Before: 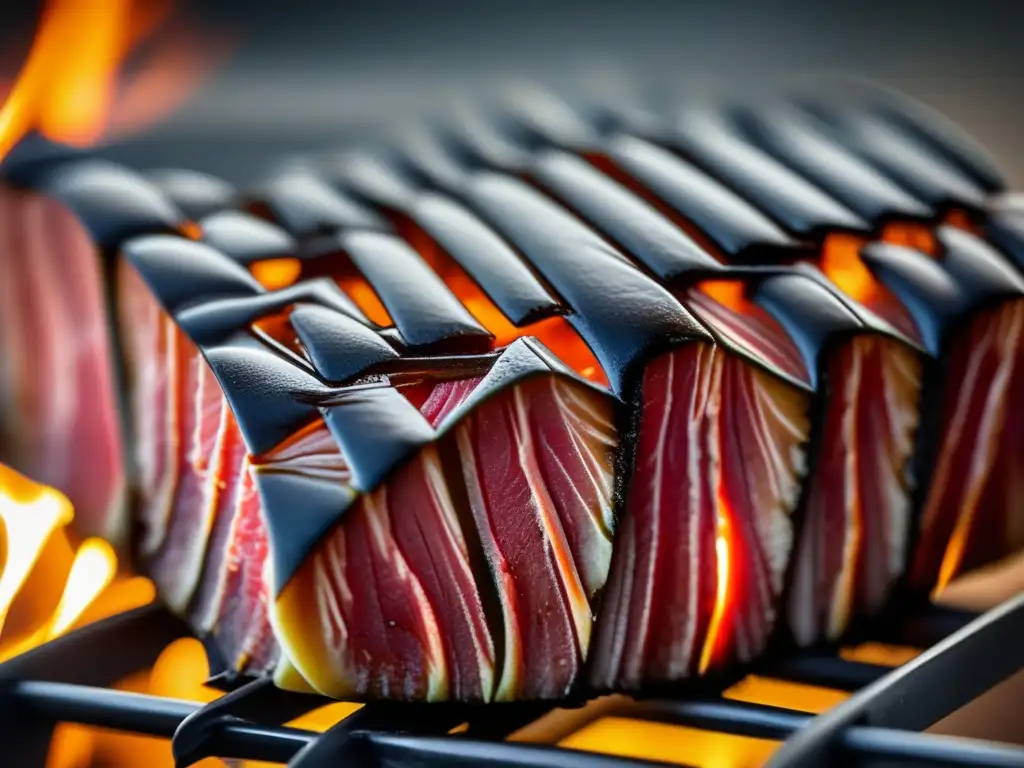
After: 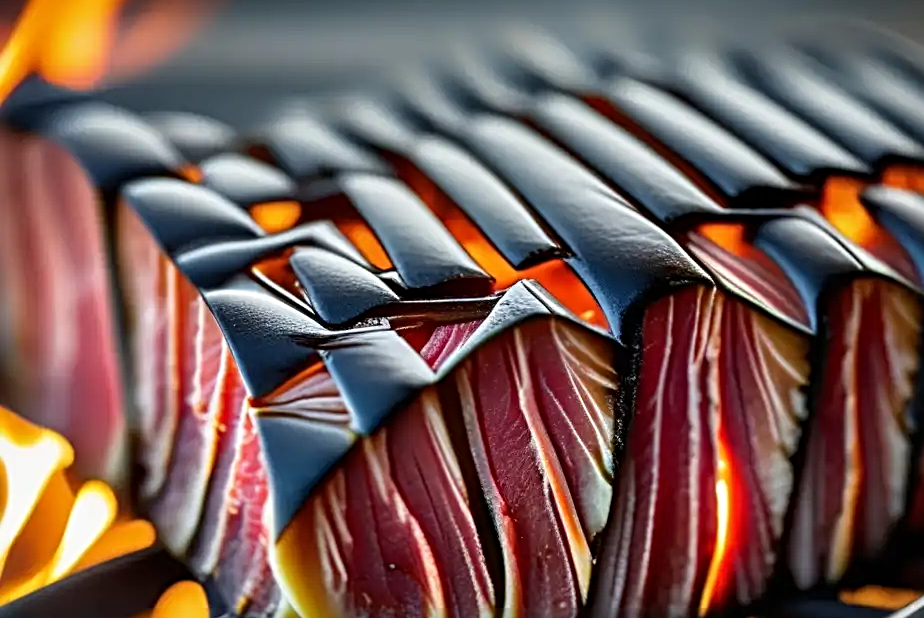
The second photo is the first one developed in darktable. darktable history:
sharpen: radius 4
crop: top 7.49%, right 9.717%, bottom 11.943%
